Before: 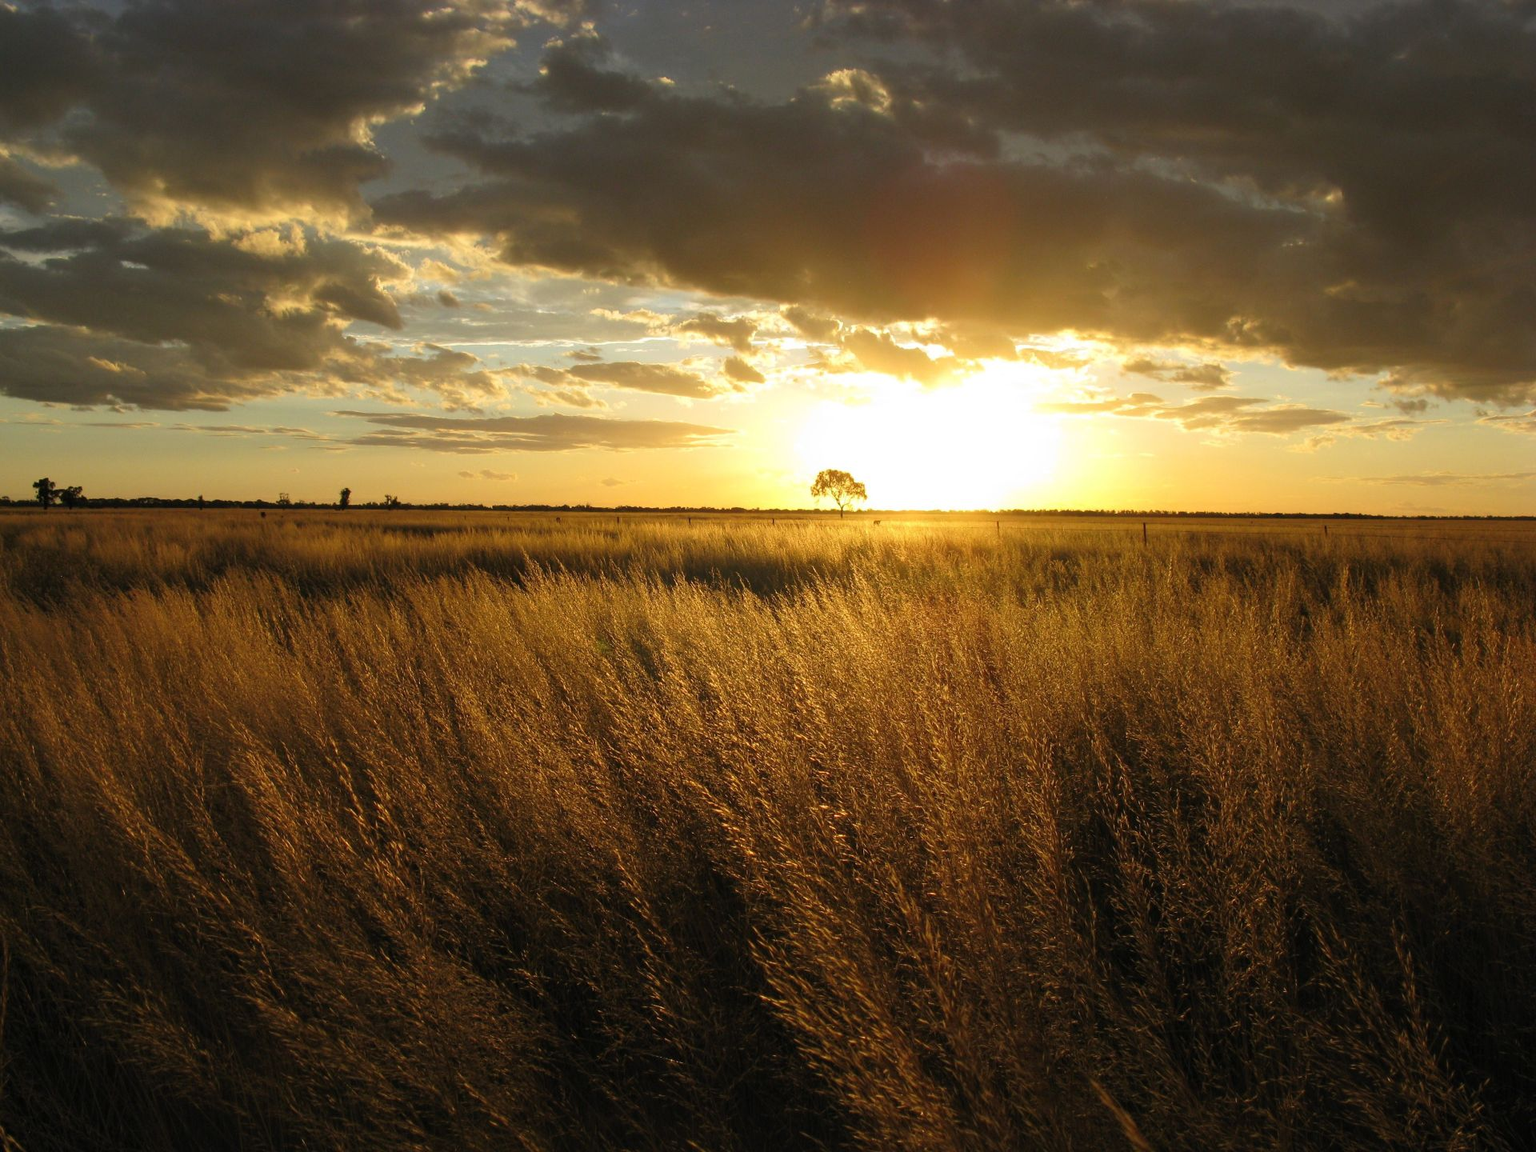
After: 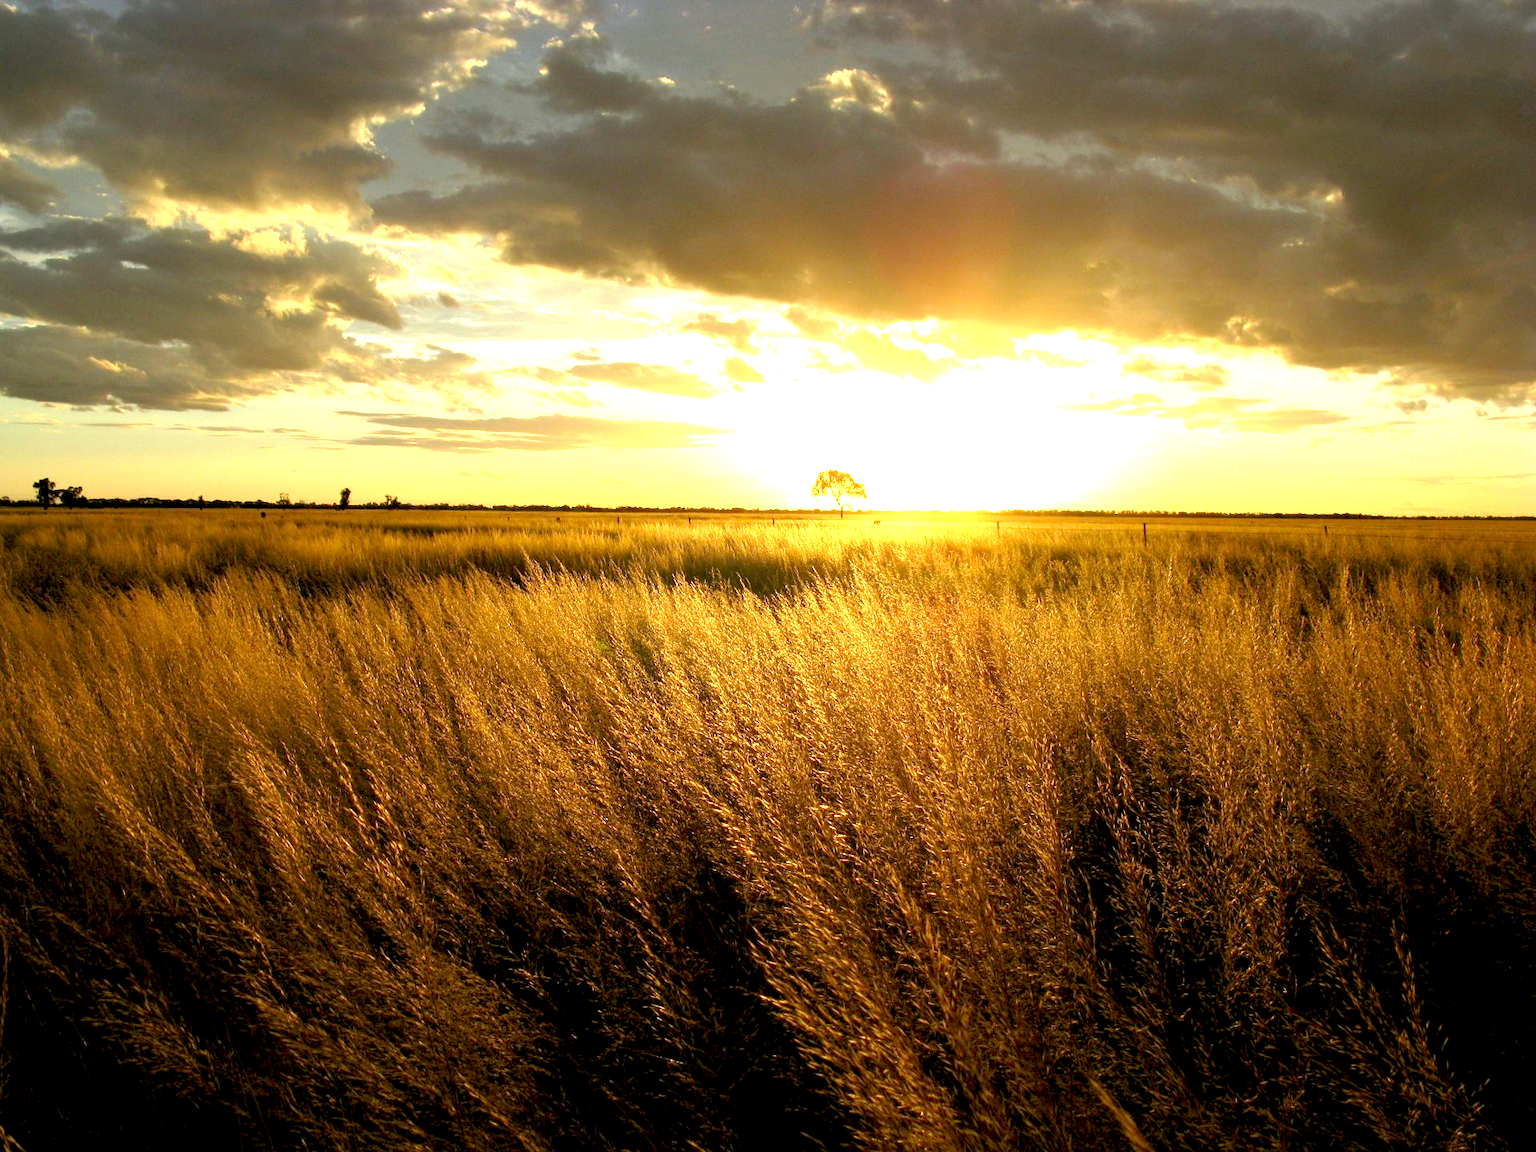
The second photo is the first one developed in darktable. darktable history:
white balance: emerald 1
exposure: black level correction 0.009, exposure 1.425 EV, compensate highlight preservation false
color balance: lift [1.004, 1.002, 1.002, 0.998], gamma [1, 1.007, 1.002, 0.993], gain [1, 0.977, 1.013, 1.023], contrast -3.64%
